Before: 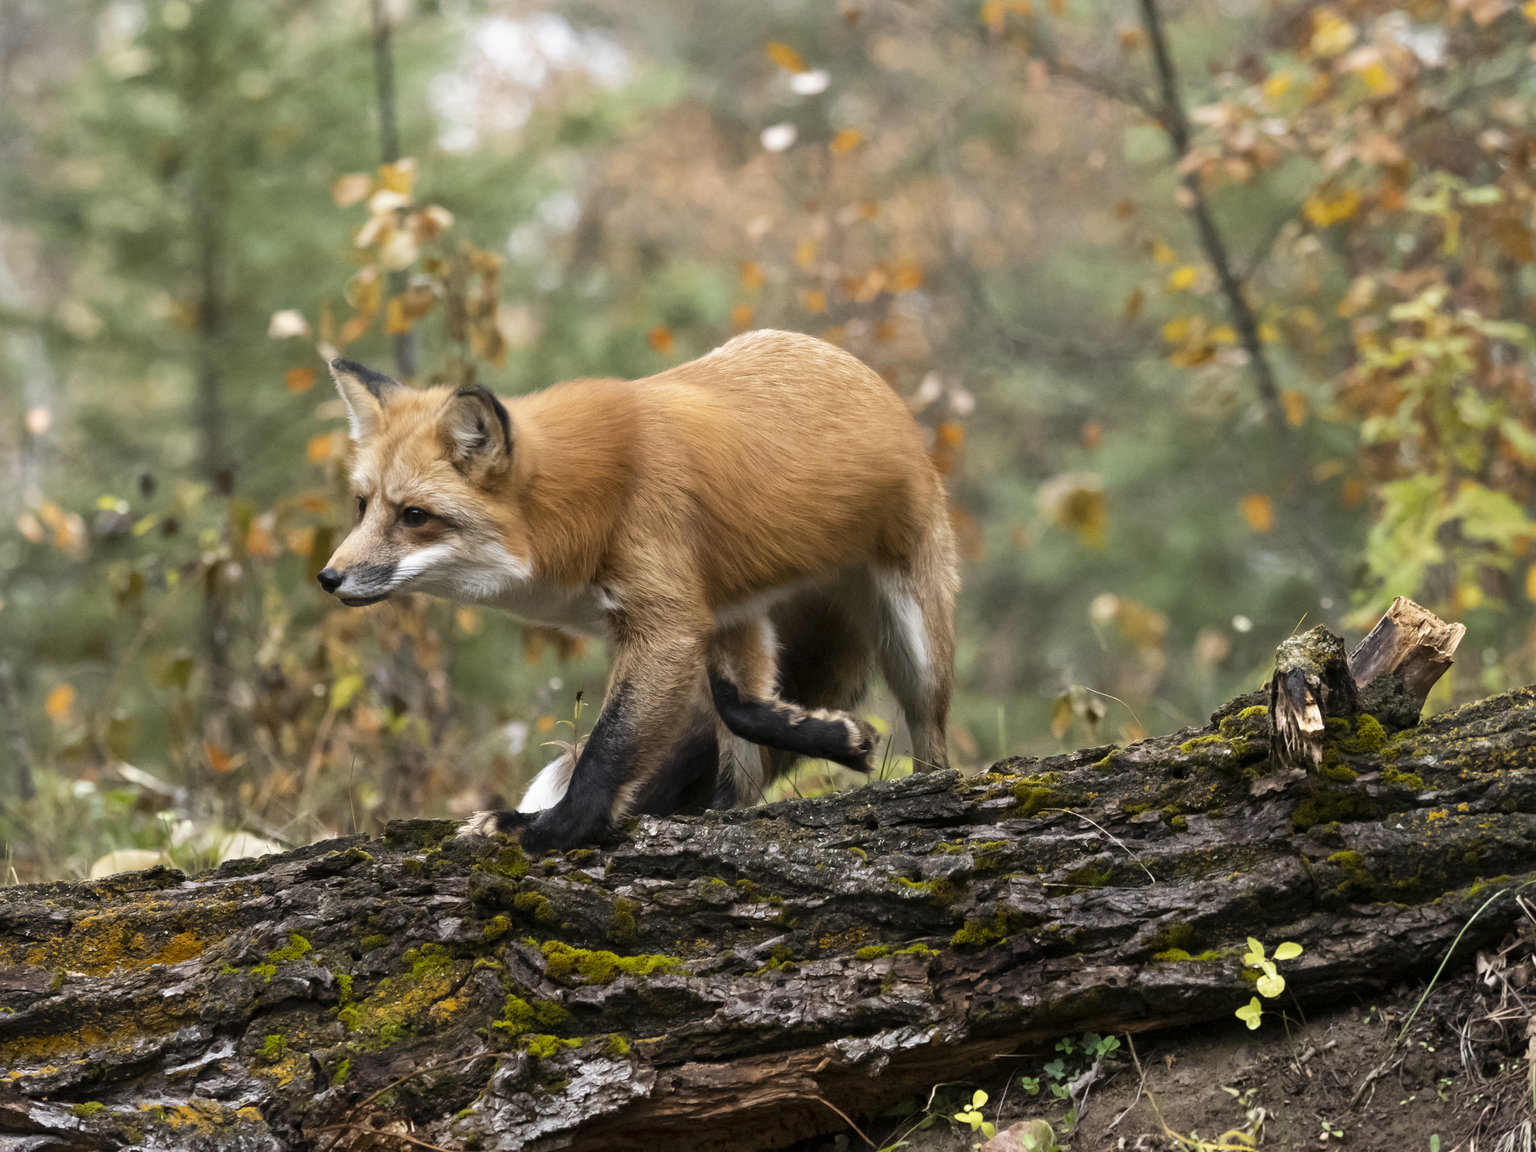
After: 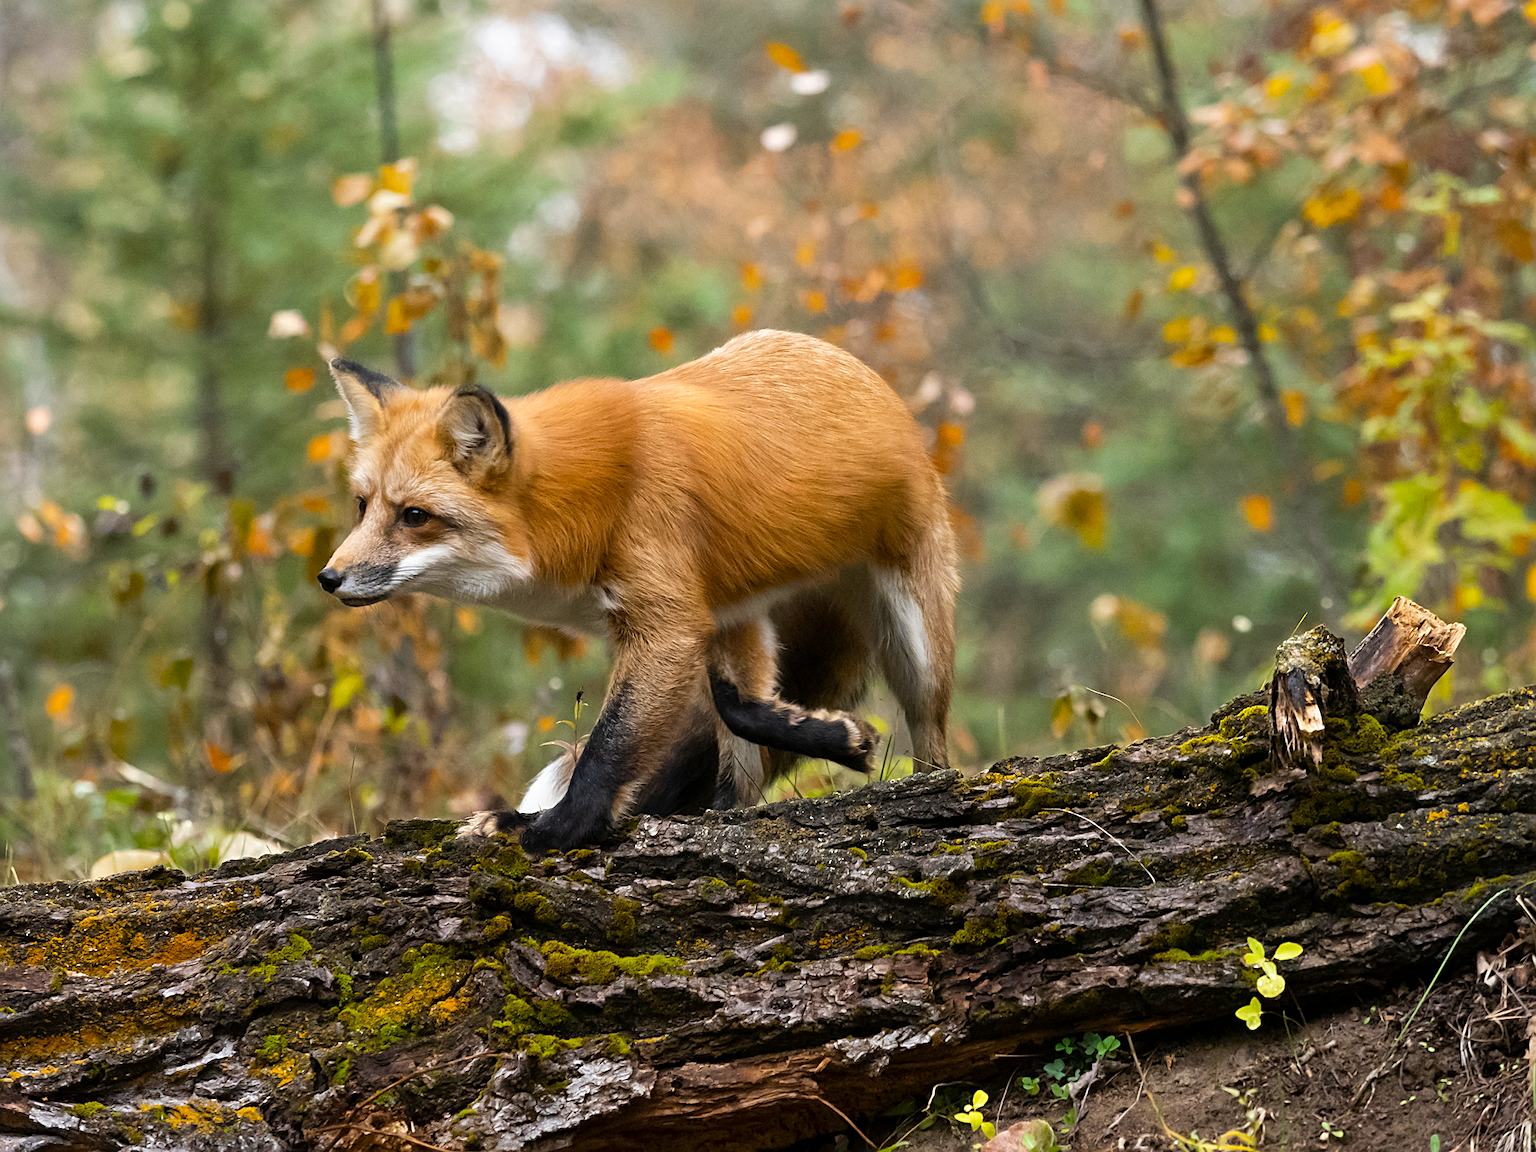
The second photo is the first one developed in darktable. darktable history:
color balance: output saturation 120%
sharpen: on, module defaults
